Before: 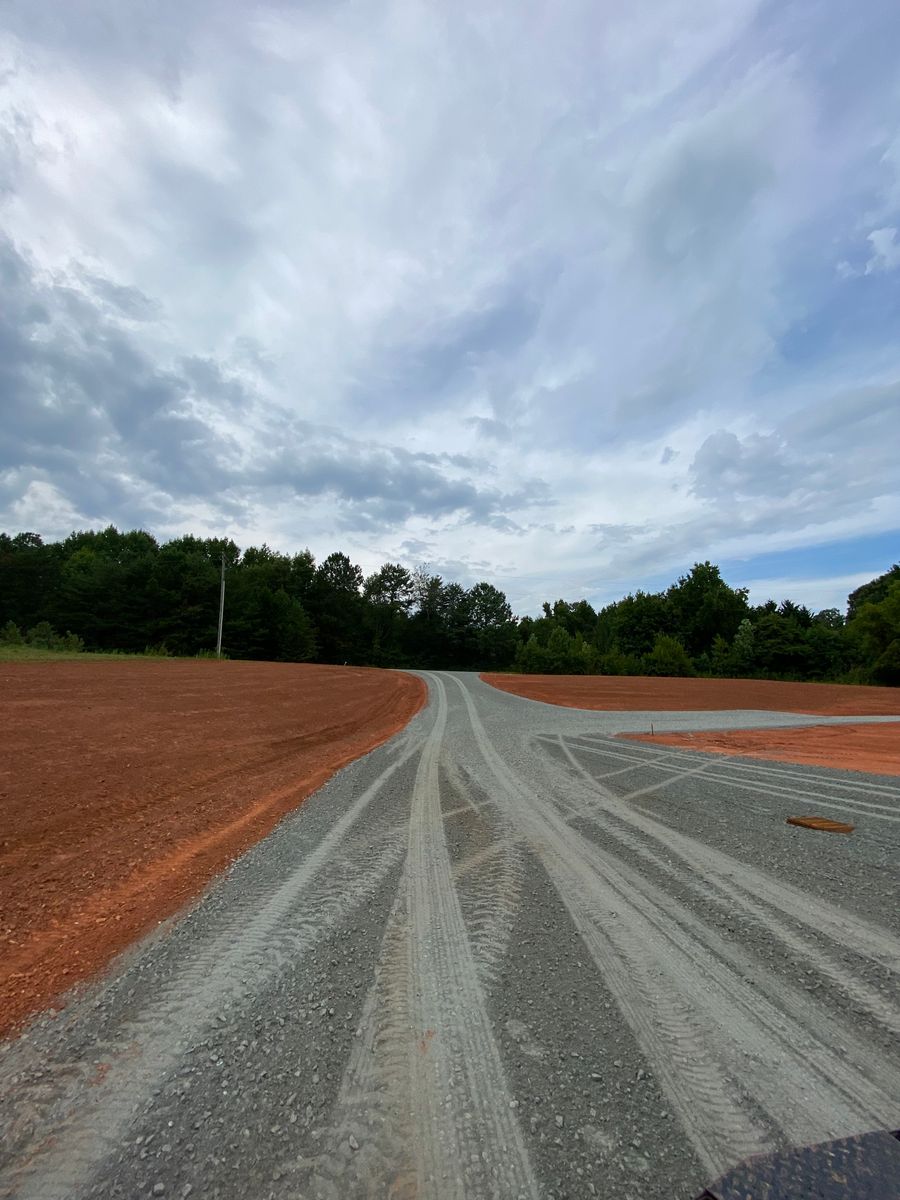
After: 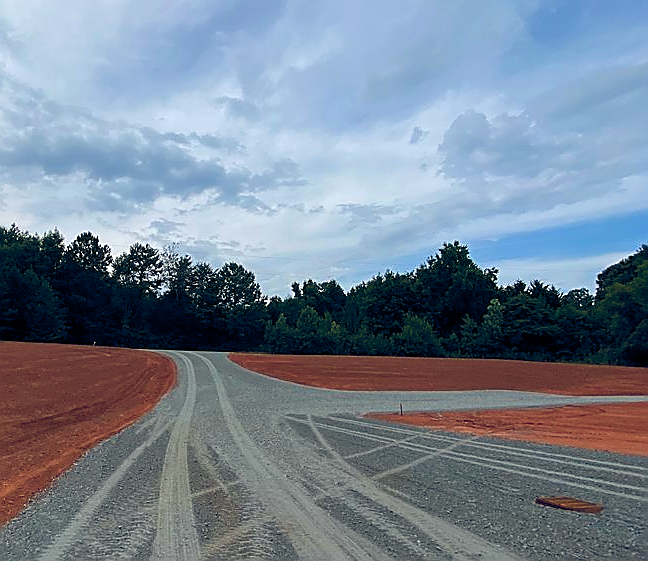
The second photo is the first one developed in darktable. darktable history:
exposure: exposure -0.072 EV, compensate exposure bias true, compensate highlight preservation false
velvia: strength 17.4%
color balance rgb: power › hue 72.19°, global offset › chroma 0.25%, global offset › hue 256.84°, perceptual saturation grading › global saturation 1.558%, perceptual saturation grading › highlights -1.887%, perceptual saturation grading › mid-tones 3.74%, perceptual saturation grading › shadows 7.993%, global vibrance 20%
sharpen: radius 1.396, amount 1.253, threshold 0.734
crop and rotate: left 27.967%, top 26.746%, bottom 26.463%
